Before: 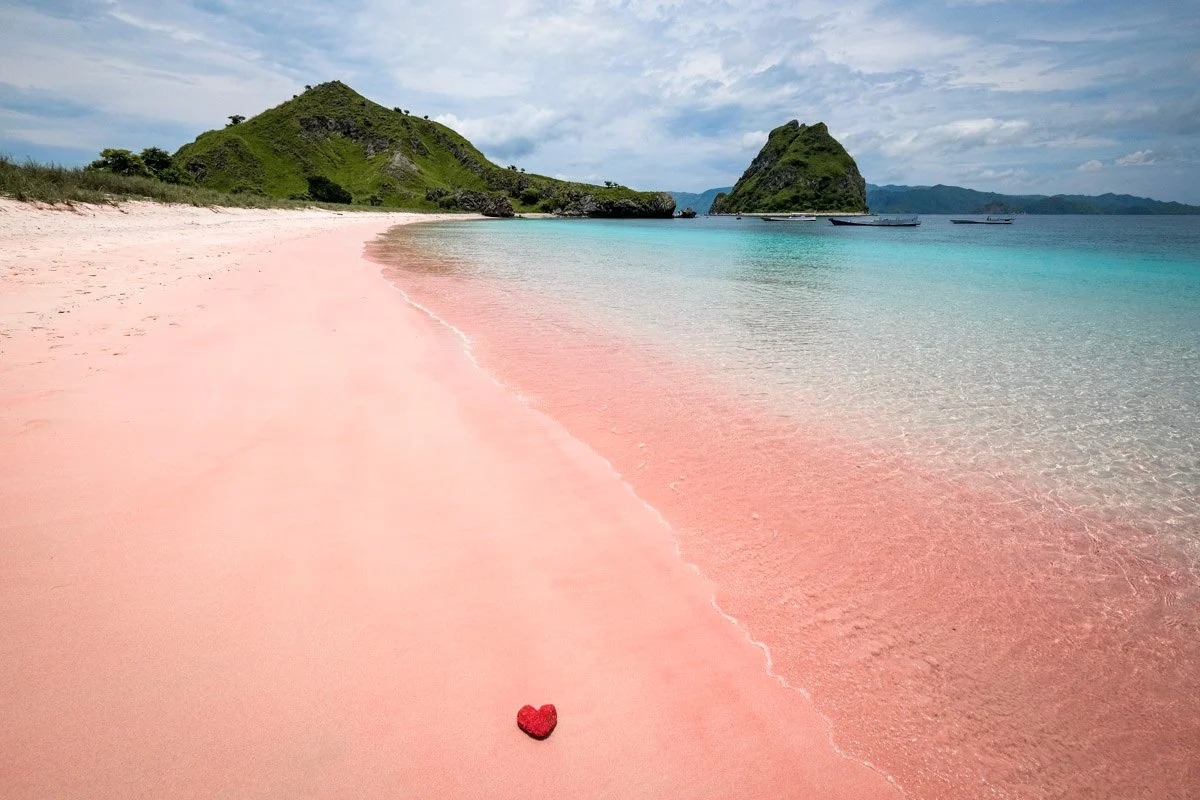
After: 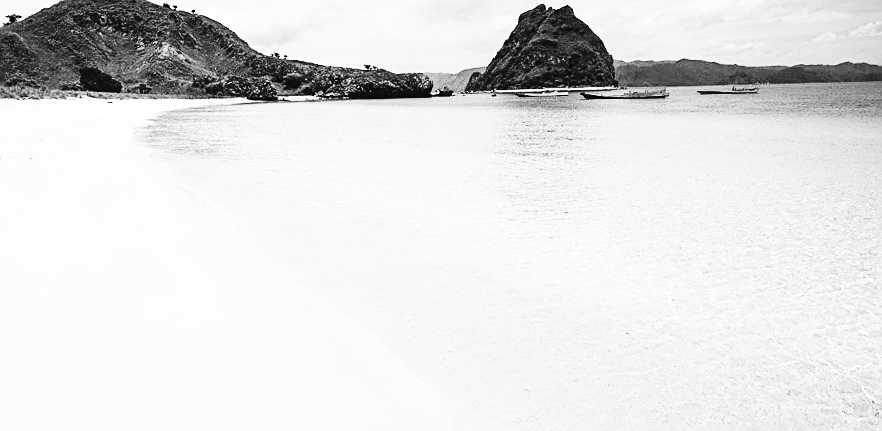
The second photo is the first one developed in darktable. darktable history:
rotate and perspective: rotation -1.68°, lens shift (vertical) -0.146, crop left 0.049, crop right 0.912, crop top 0.032, crop bottom 0.96
crop: left 18.38%, top 11.092%, right 2.134%, bottom 33.217%
tone equalizer: on, module defaults
contrast brightness saturation: contrast 0.53, brightness 0.47, saturation -1
white balance: red 1.009, blue 1.027
sharpen: on, module defaults
tone curve: curves: ch0 [(0, 0) (0.003, 0.007) (0.011, 0.009) (0.025, 0.014) (0.044, 0.022) (0.069, 0.029) (0.1, 0.037) (0.136, 0.052) (0.177, 0.083) (0.224, 0.121) (0.277, 0.177) (0.335, 0.258) (0.399, 0.351) (0.468, 0.454) (0.543, 0.557) (0.623, 0.654) (0.709, 0.744) (0.801, 0.825) (0.898, 0.909) (1, 1)], preserve colors none
exposure: black level correction -0.008, exposure 0.067 EV, compensate highlight preservation false
